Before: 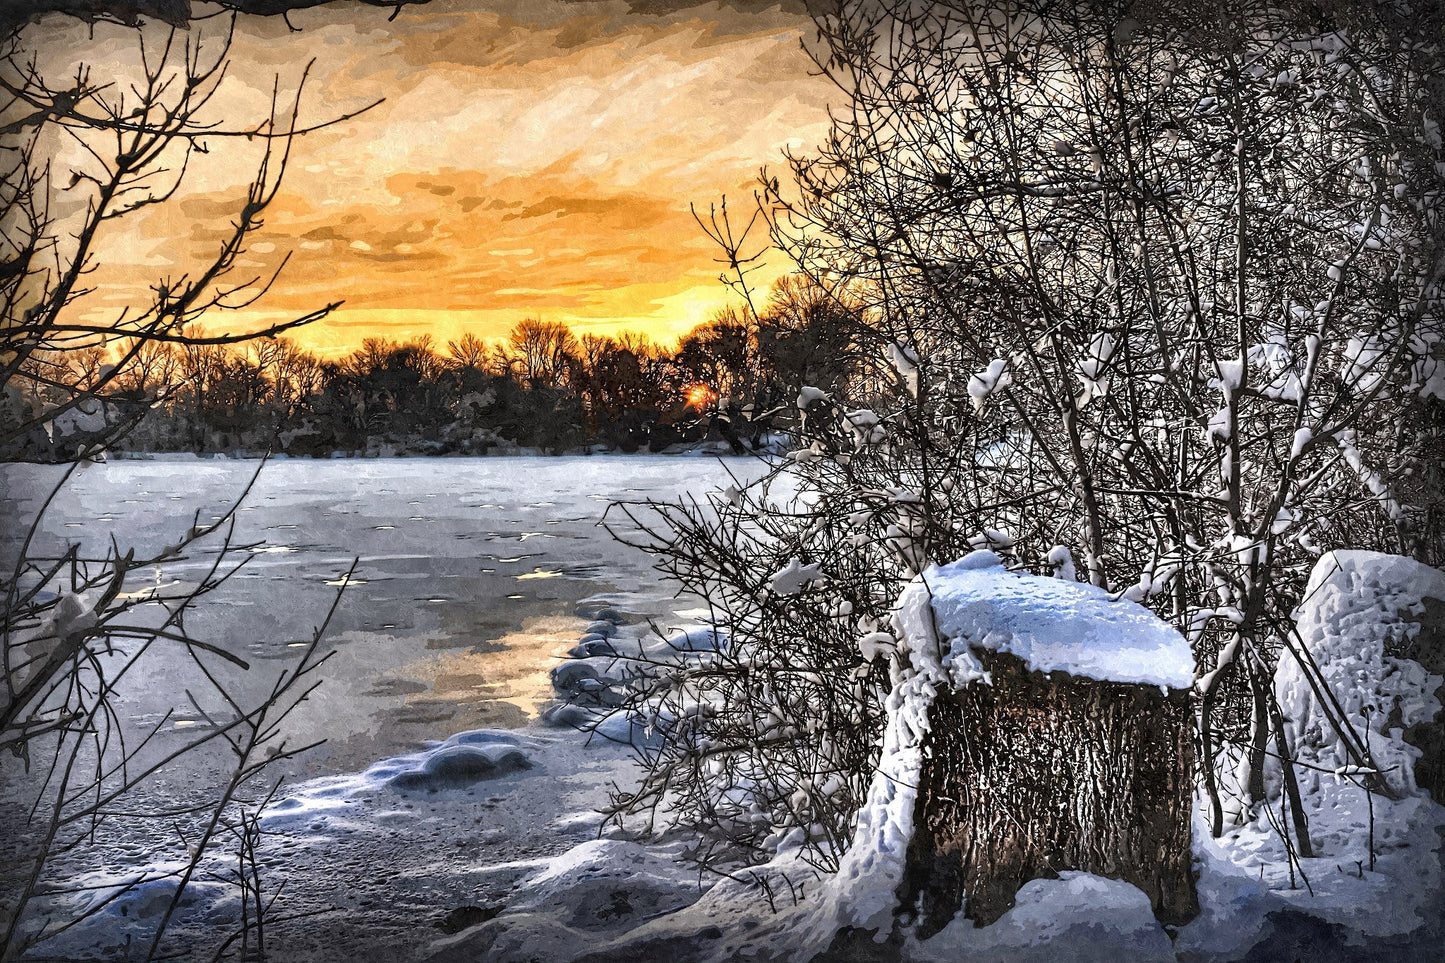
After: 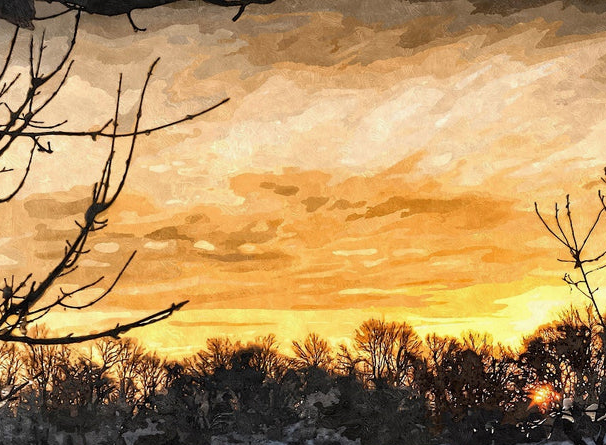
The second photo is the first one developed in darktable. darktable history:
crop and rotate: left 10.817%, top 0.062%, right 47.194%, bottom 53.626%
exposure: exposure -0.048 EV, compensate highlight preservation false
